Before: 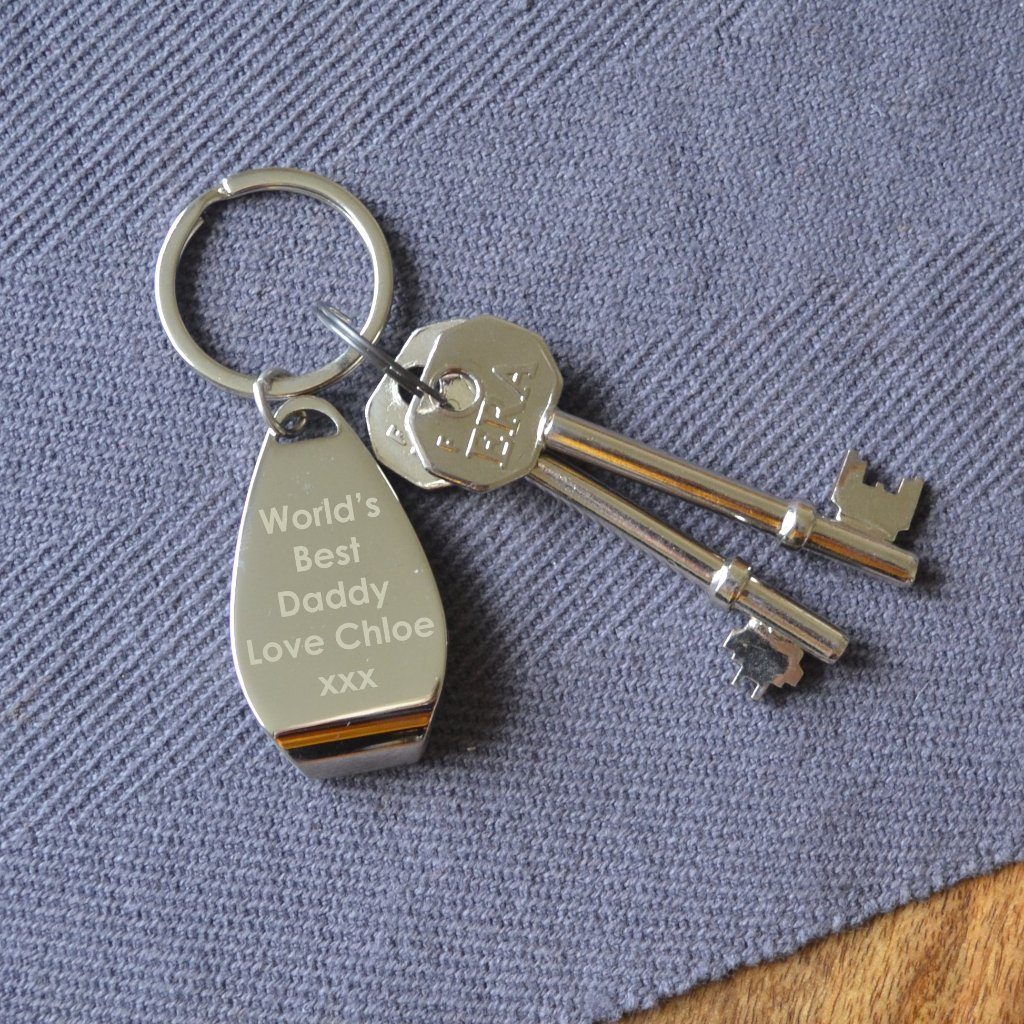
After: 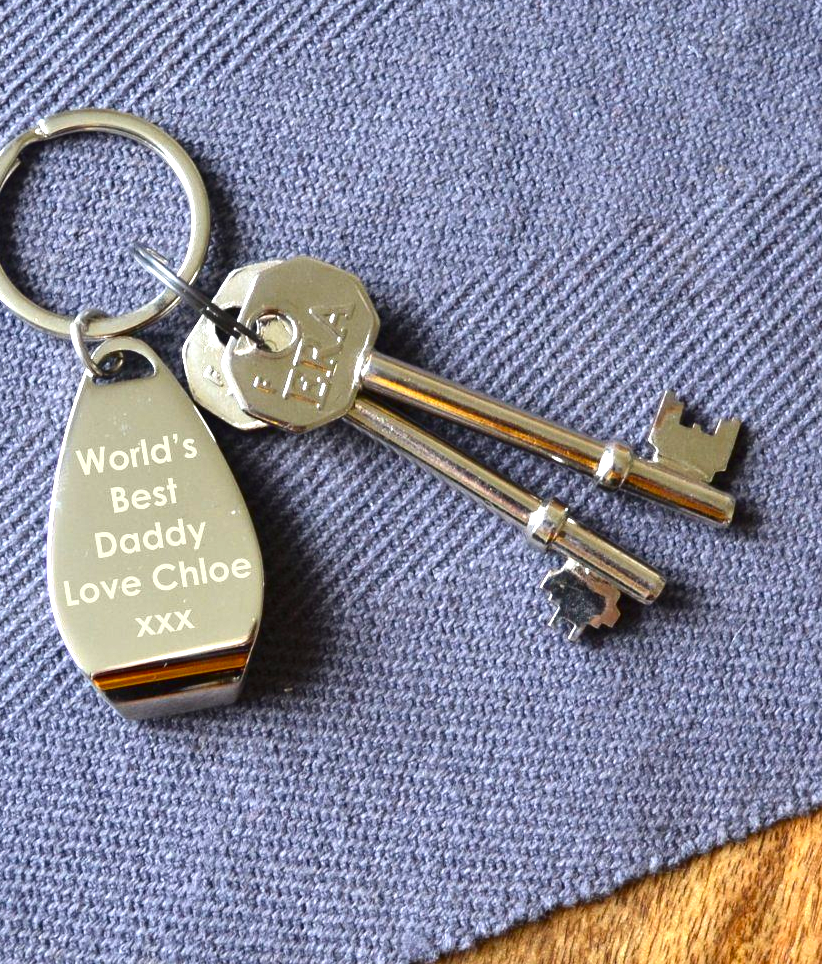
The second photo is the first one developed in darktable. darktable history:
contrast brightness saturation: contrast 0.1, brightness -0.26, saturation 0.14
exposure: black level correction 0, exposure 0.9 EV, compensate exposure bias true, compensate highlight preservation false
crop and rotate: left 17.959%, top 5.771%, right 1.742%
